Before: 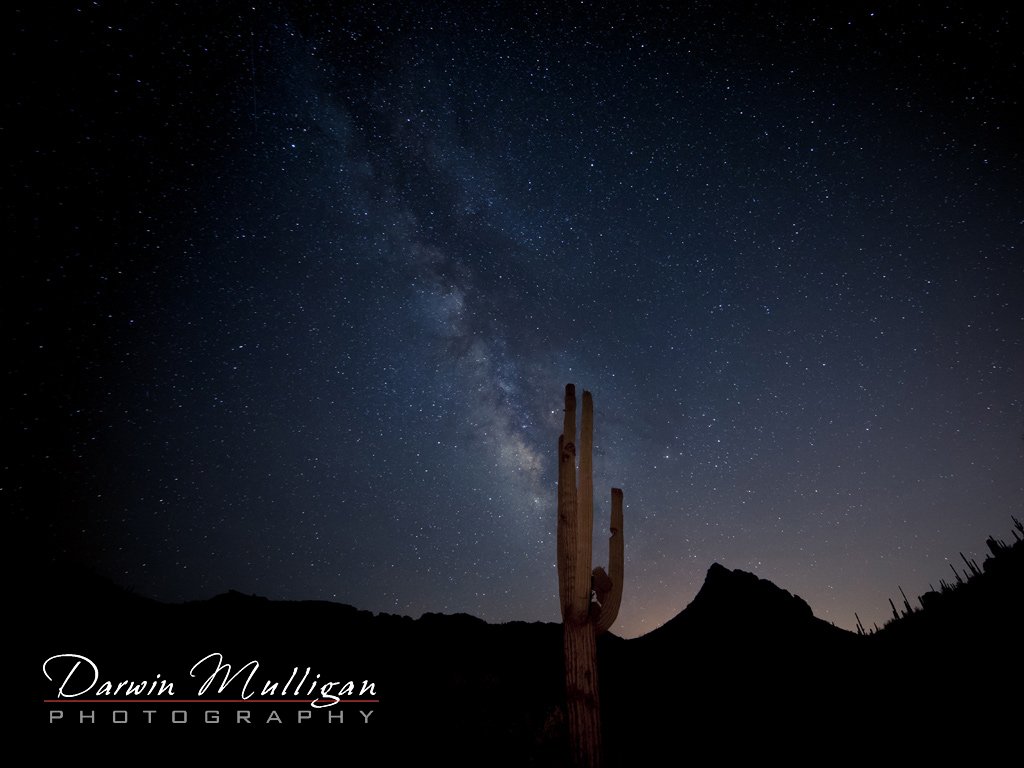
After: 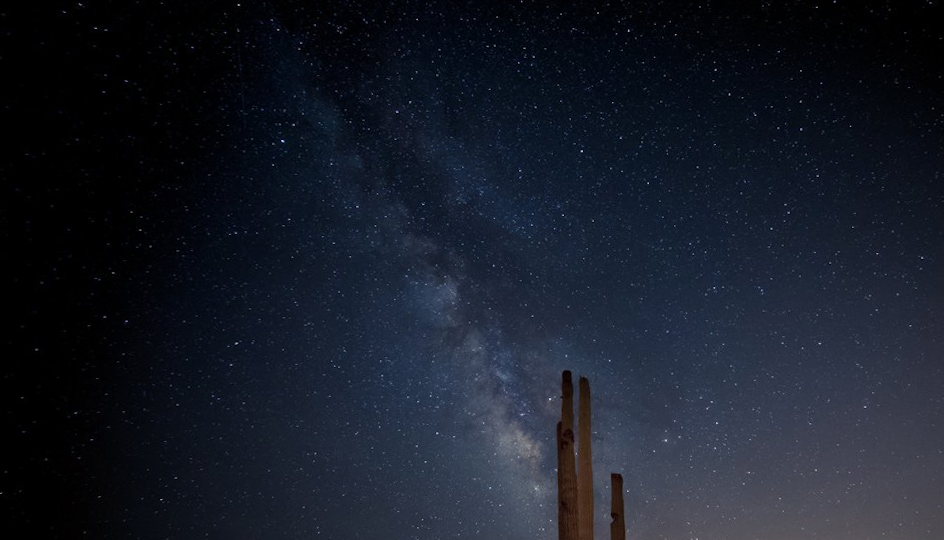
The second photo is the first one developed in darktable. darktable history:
rotate and perspective: rotation -1.75°, automatic cropping off
crop: left 1.509%, top 3.452%, right 7.696%, bottom 28.452%
